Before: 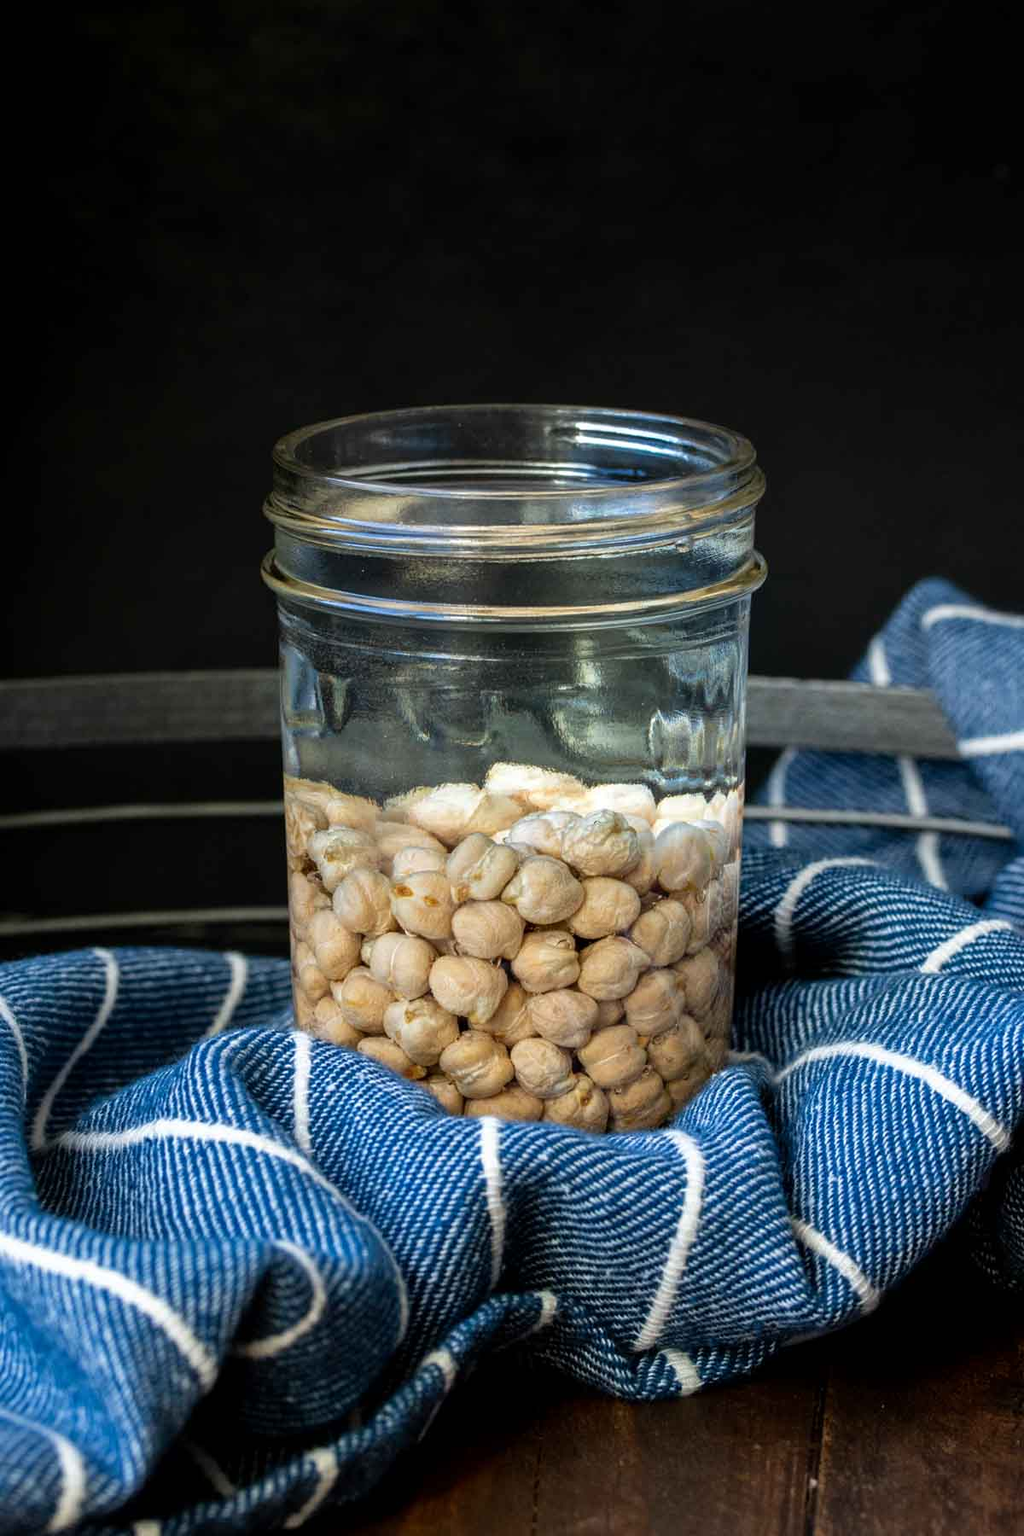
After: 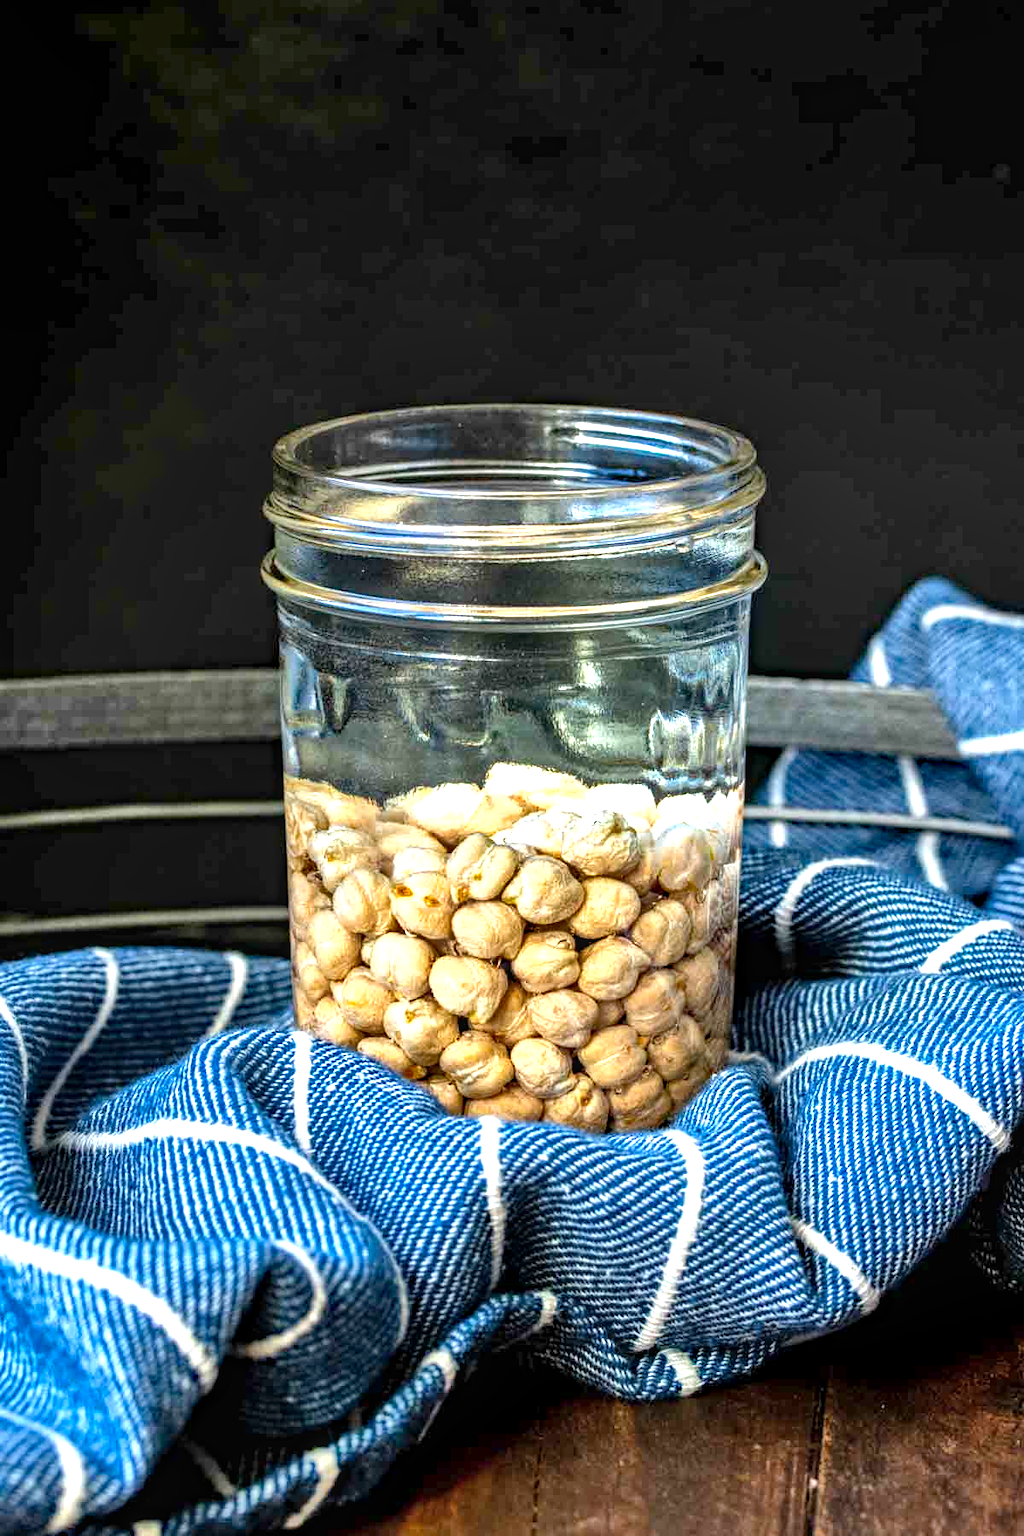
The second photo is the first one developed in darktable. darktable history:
levels: mode automatic, levels [0, 0.352, 0.703]
haze removal: strength 0.303, distance 0.256, compatibility mode true, adaptive false
local contrast: on, module defaults
shadows and highlights: soften with gaussian
exposure: exposure 1.232 EV, compensate exposure bias true, compensate highlight preservation false
